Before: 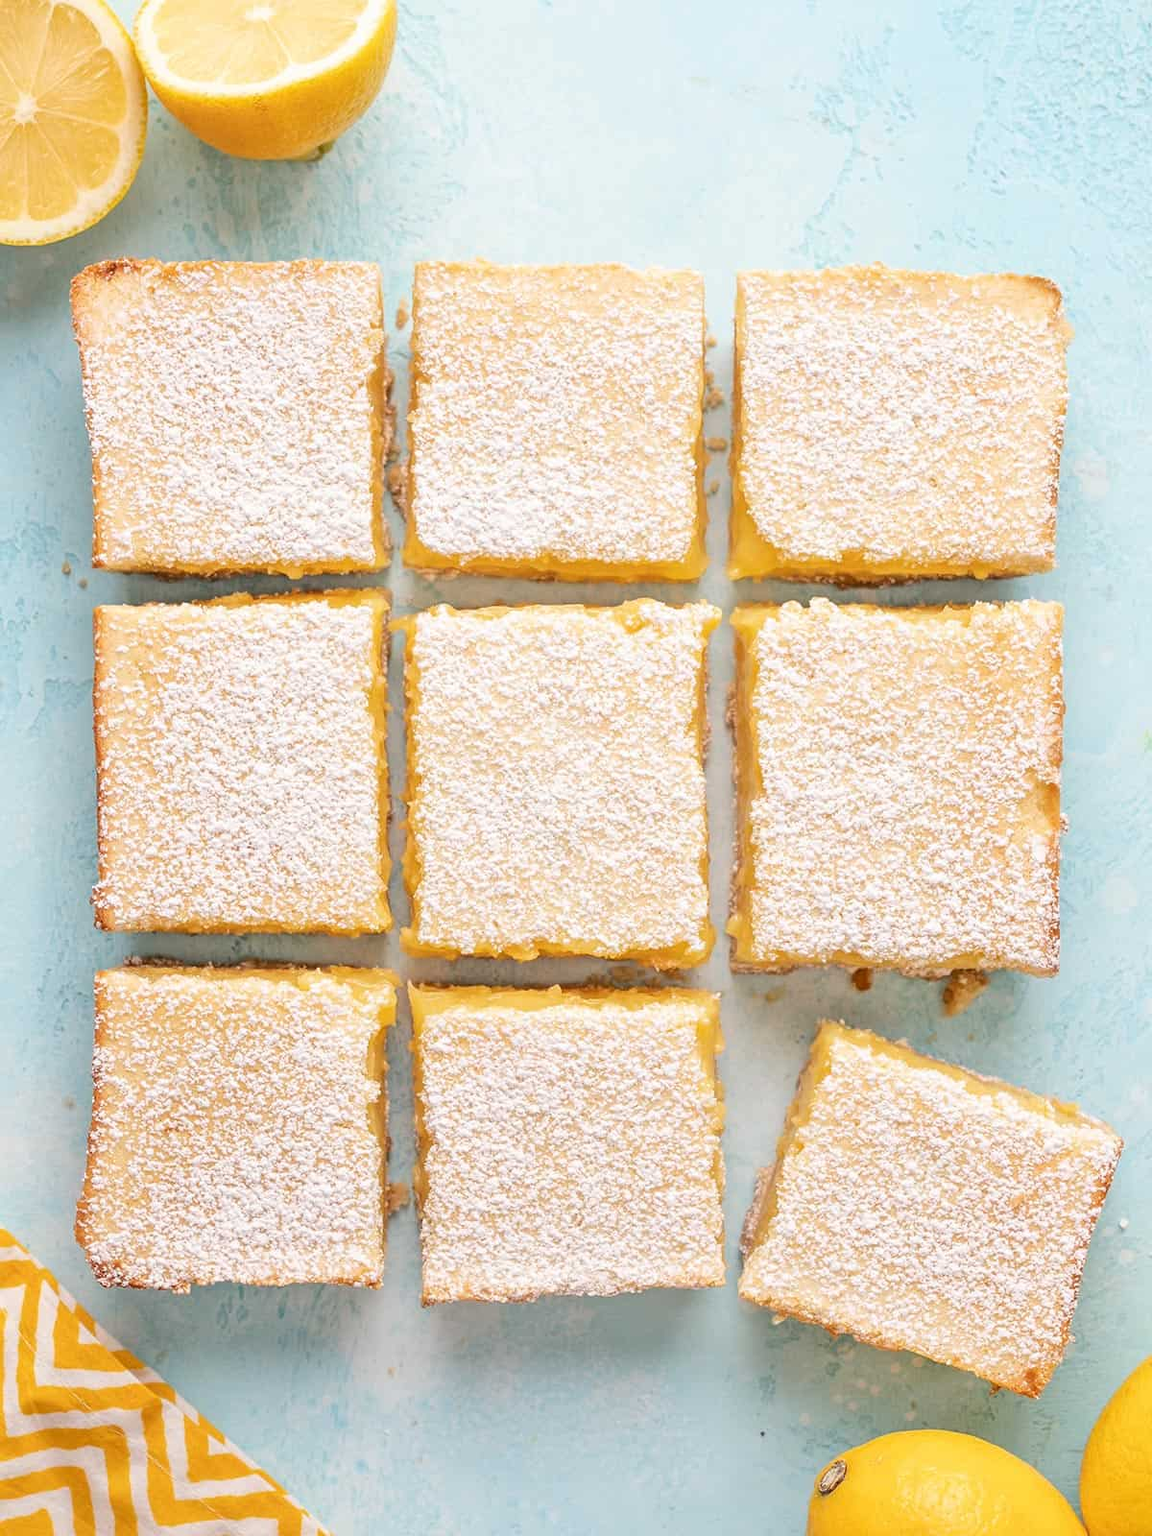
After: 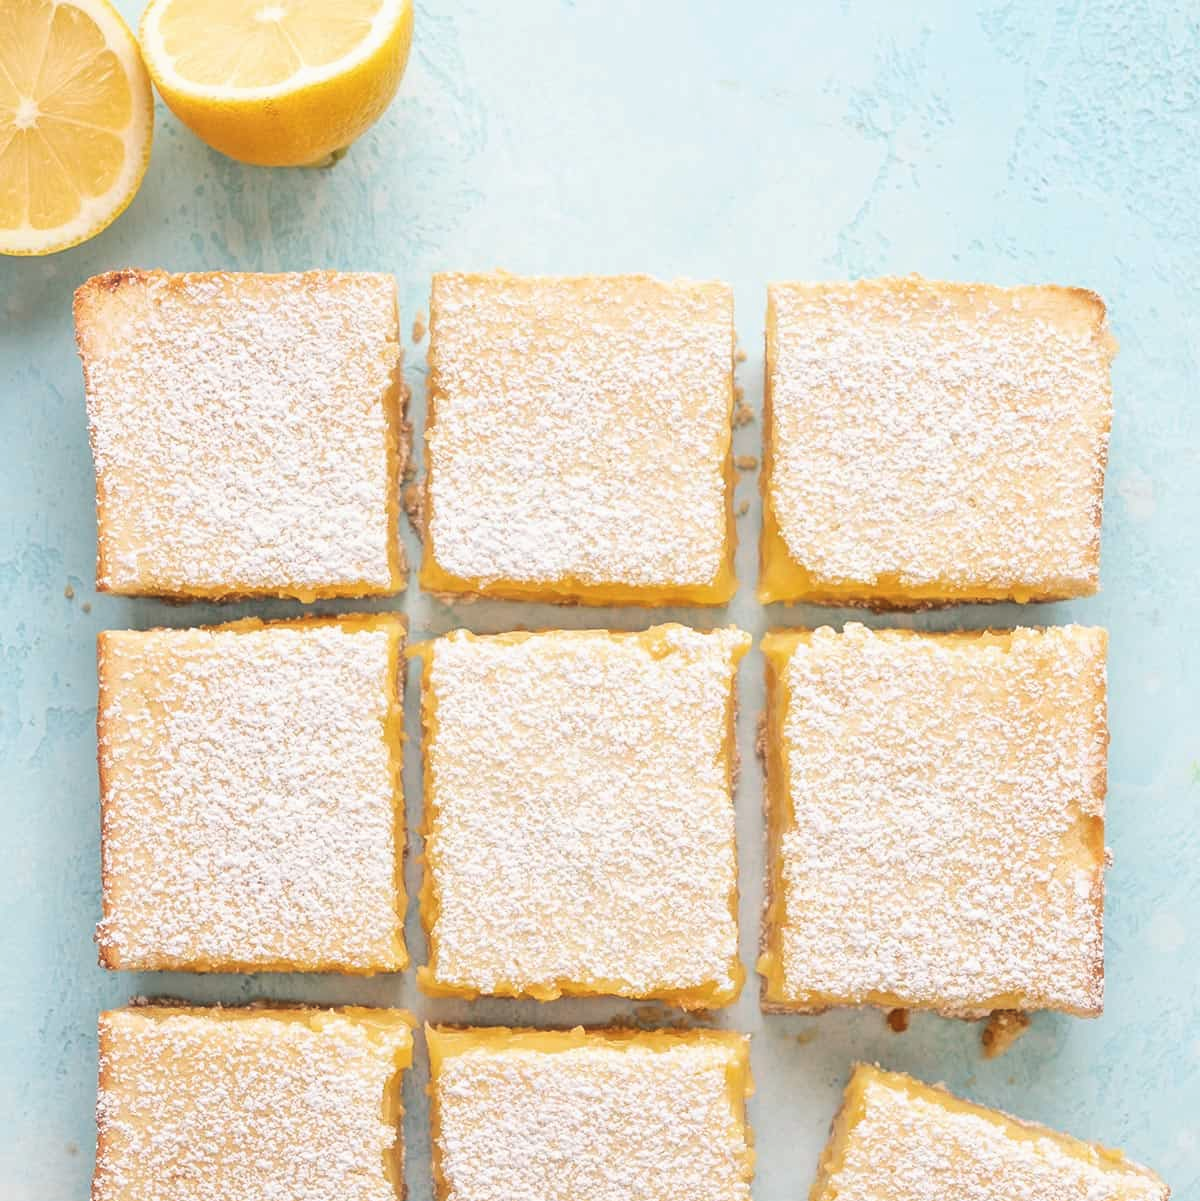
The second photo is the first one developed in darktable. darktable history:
haze removal: strength -0.105, compatibility mode true, adaptive false
crop: bottom 24.925%
